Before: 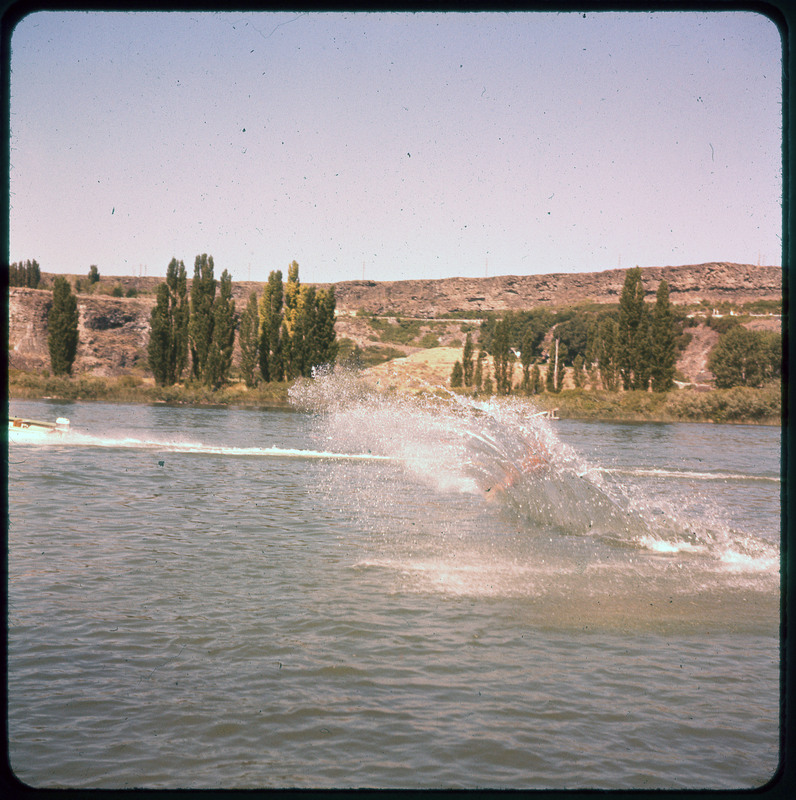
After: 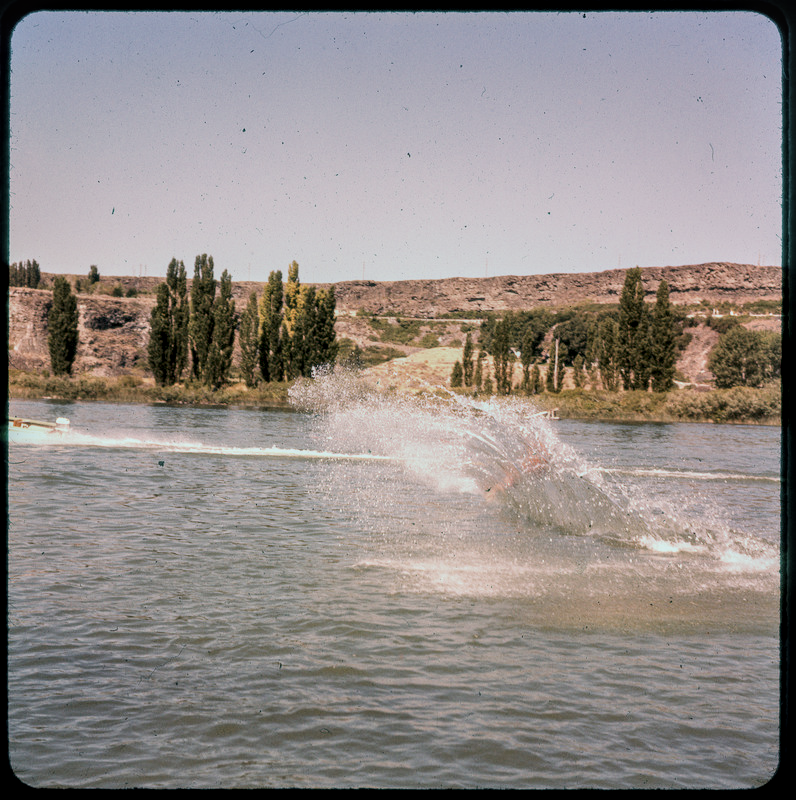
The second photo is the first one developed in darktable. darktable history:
local contrast: detail 150%
filmic rgb: black relative exposure -7.65 EV, white relative exposure 4.56 EV, hardness 3.61, contrast 1.05
